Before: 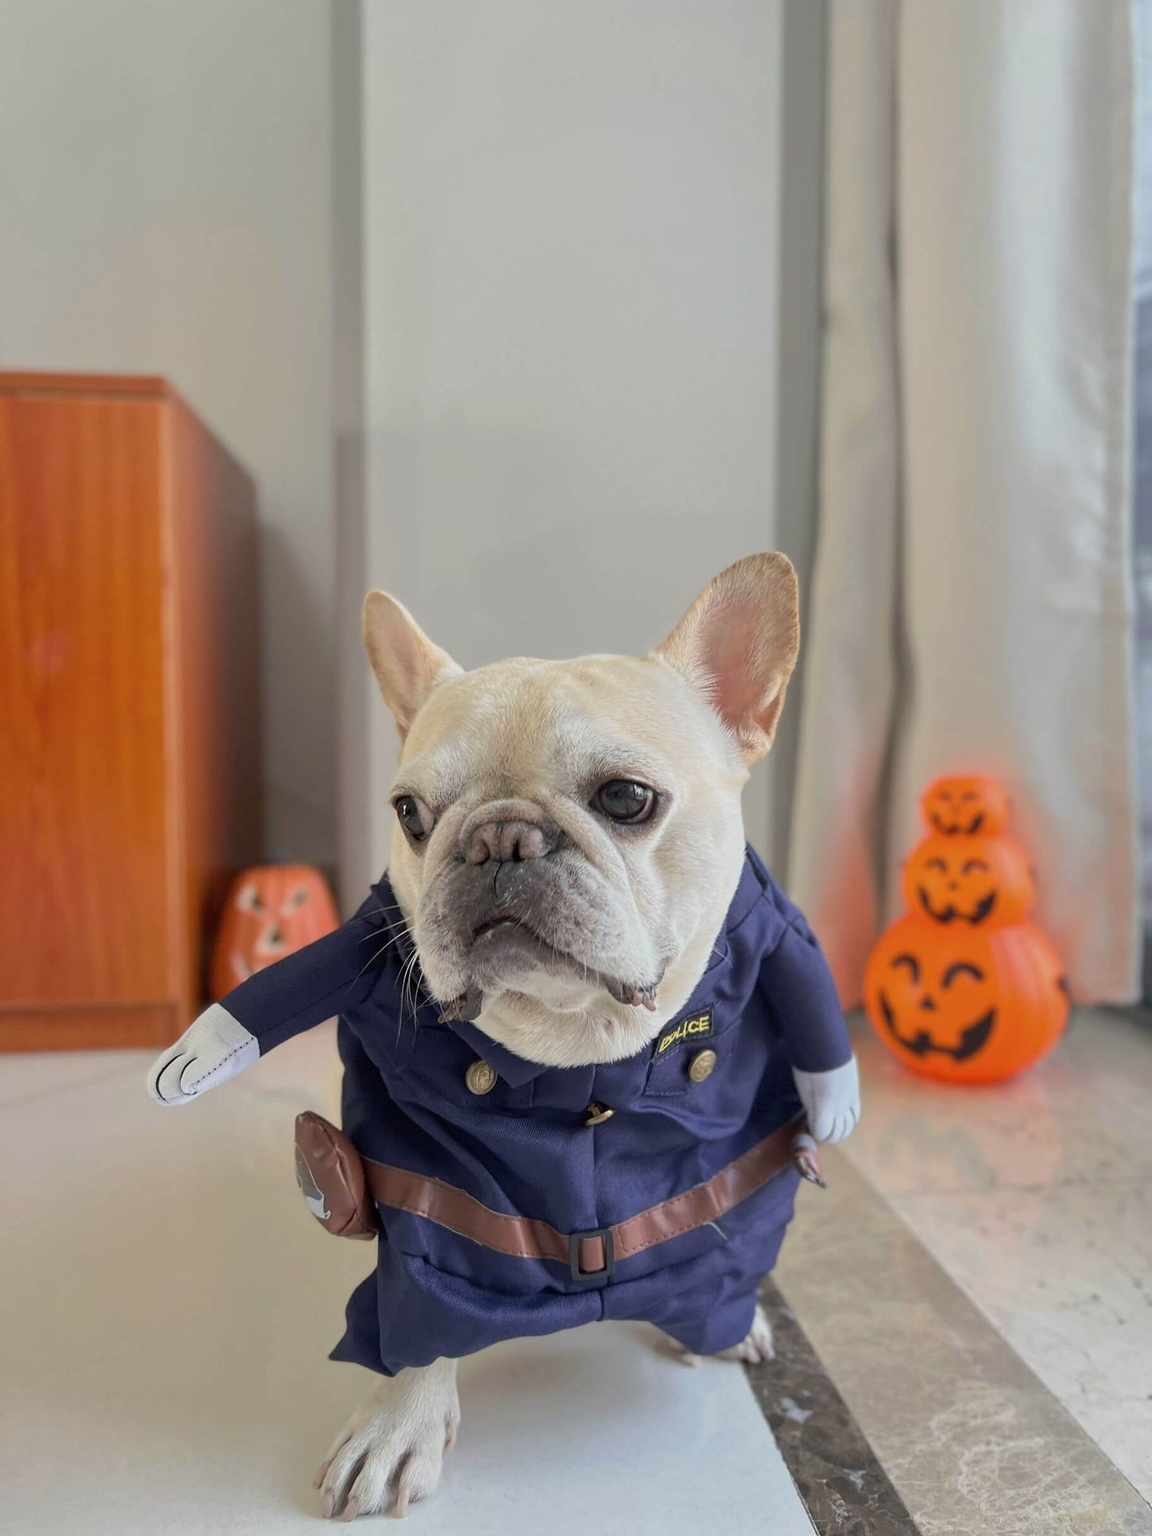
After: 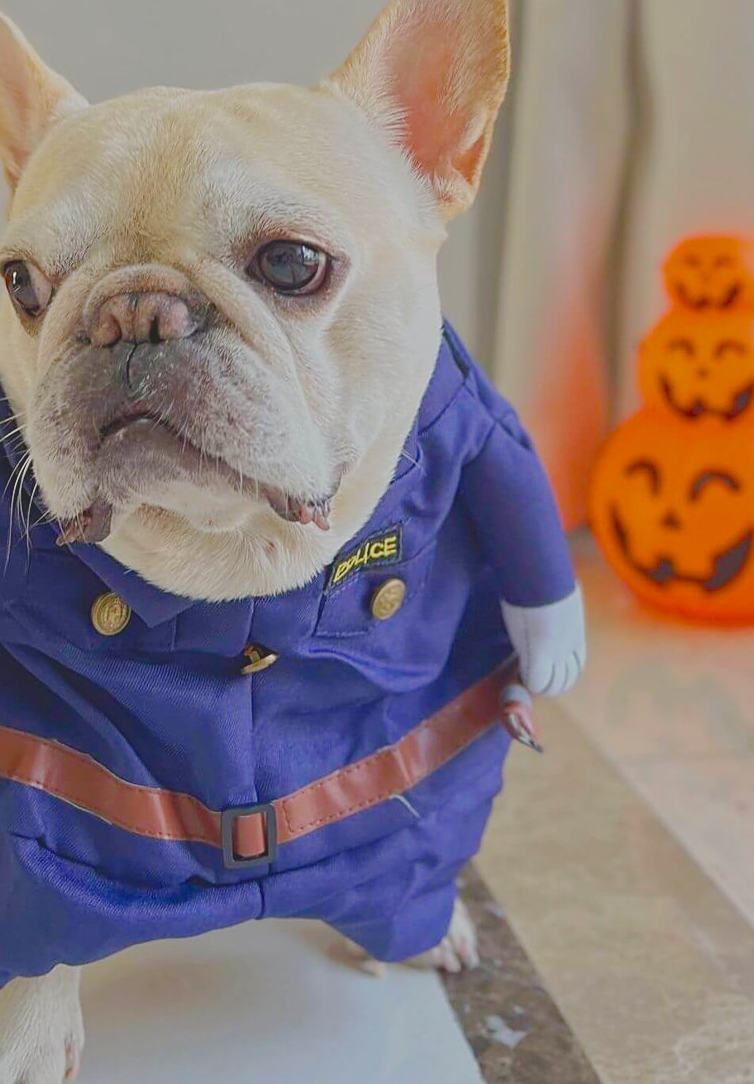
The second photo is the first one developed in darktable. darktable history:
local contrast: mode bilateral grid, contrast 10, coarseness 25, detail 115%, midtone range 0.2
sharpen: on, module defaults
crop: left 34.138%, top 38.323%, right 13.676%, bottom 5.397%
base curve: curves: ch0 [(0, 0) (0.235, 0.266) (0.503, 0.496) (0.786, 0.72) (1, 1)], preserve colors none
color balance rgb: global offset › luminance 0.756%, linear chroma grading › global chroma 14.569%, perceptual saturation grading › global saturation 20%, perceptual saturation grading › highlights -25.62%, perceptual saturation grading › shadows 50.517%, global vibrance 24.263%, contrast -24.43%
